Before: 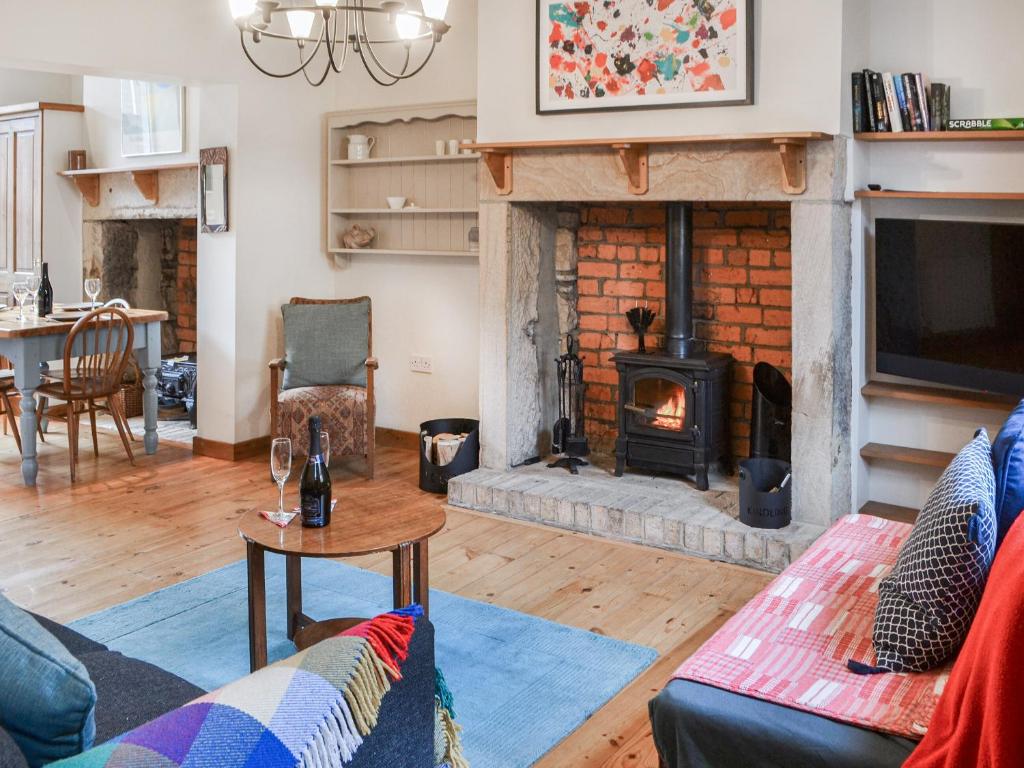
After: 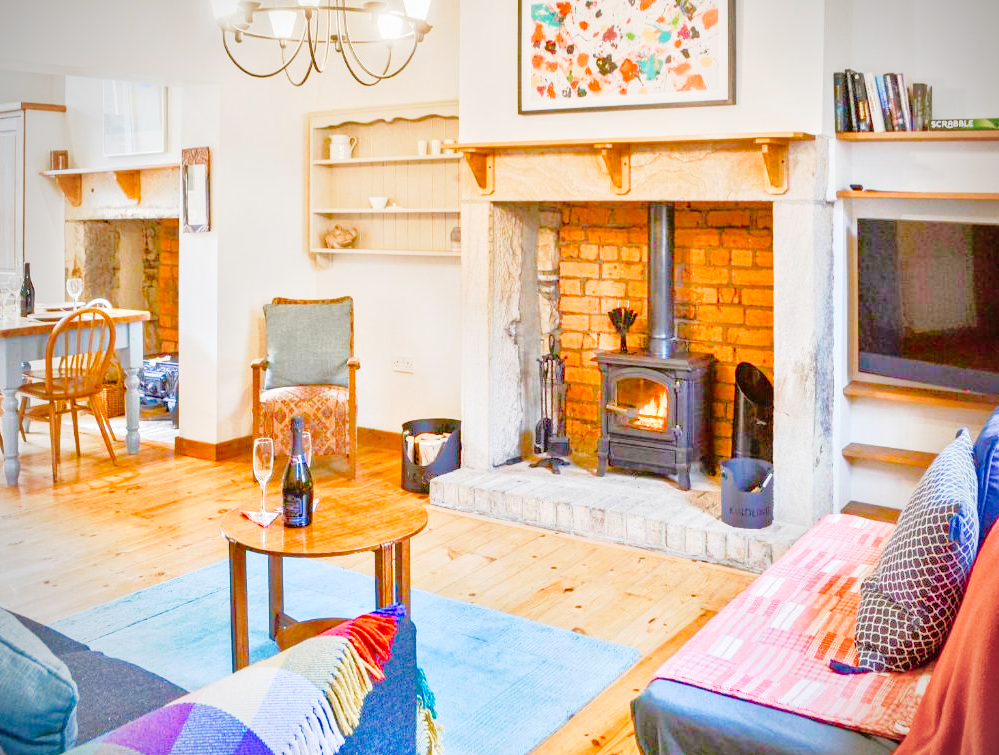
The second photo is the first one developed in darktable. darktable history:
vignetting: on, module defaults
color balance rgb: power › chroma 0.672%, power › hue 60°, perceptual saturation grading › global saturation 20%, perceptual saturation grading › highlights -25.753%, perceptual saturation grading › shadows 49.438%, global vibrance 44.54%
tone equalizer: -8 EV 1.99 EV, -7 EV 1.97 EV, -6 EV 1.97 EV, -5 EV 1.98 EV, -4 EV 2 EV, -3 EV 1.48 EV, -2 EV 0.971 EV, -1 EV 0.489 EV
tone curve: curves: ch0 [(0, 0) (0.003, 0.003) (0.011, 0.01) (0.025, 0.023) (0.044, 0.041) (0.069, 0.064) (0.1, 0.094) (0.136, 0.143) (0.177, 0.205) (0.224, 0.281) (0.277, 0.367) (0.335, 0.457) (0.399, 0.542) (0.468, 0.629) (0.543, 0.711) (0.623, 0.788) (0.709, 0.863) (0.801, 0.912) (0.898, 0.955) (1, 1)], preserve colors none
crop and rotate: left 1.781%, right 0.59%, bottom 1.66%
